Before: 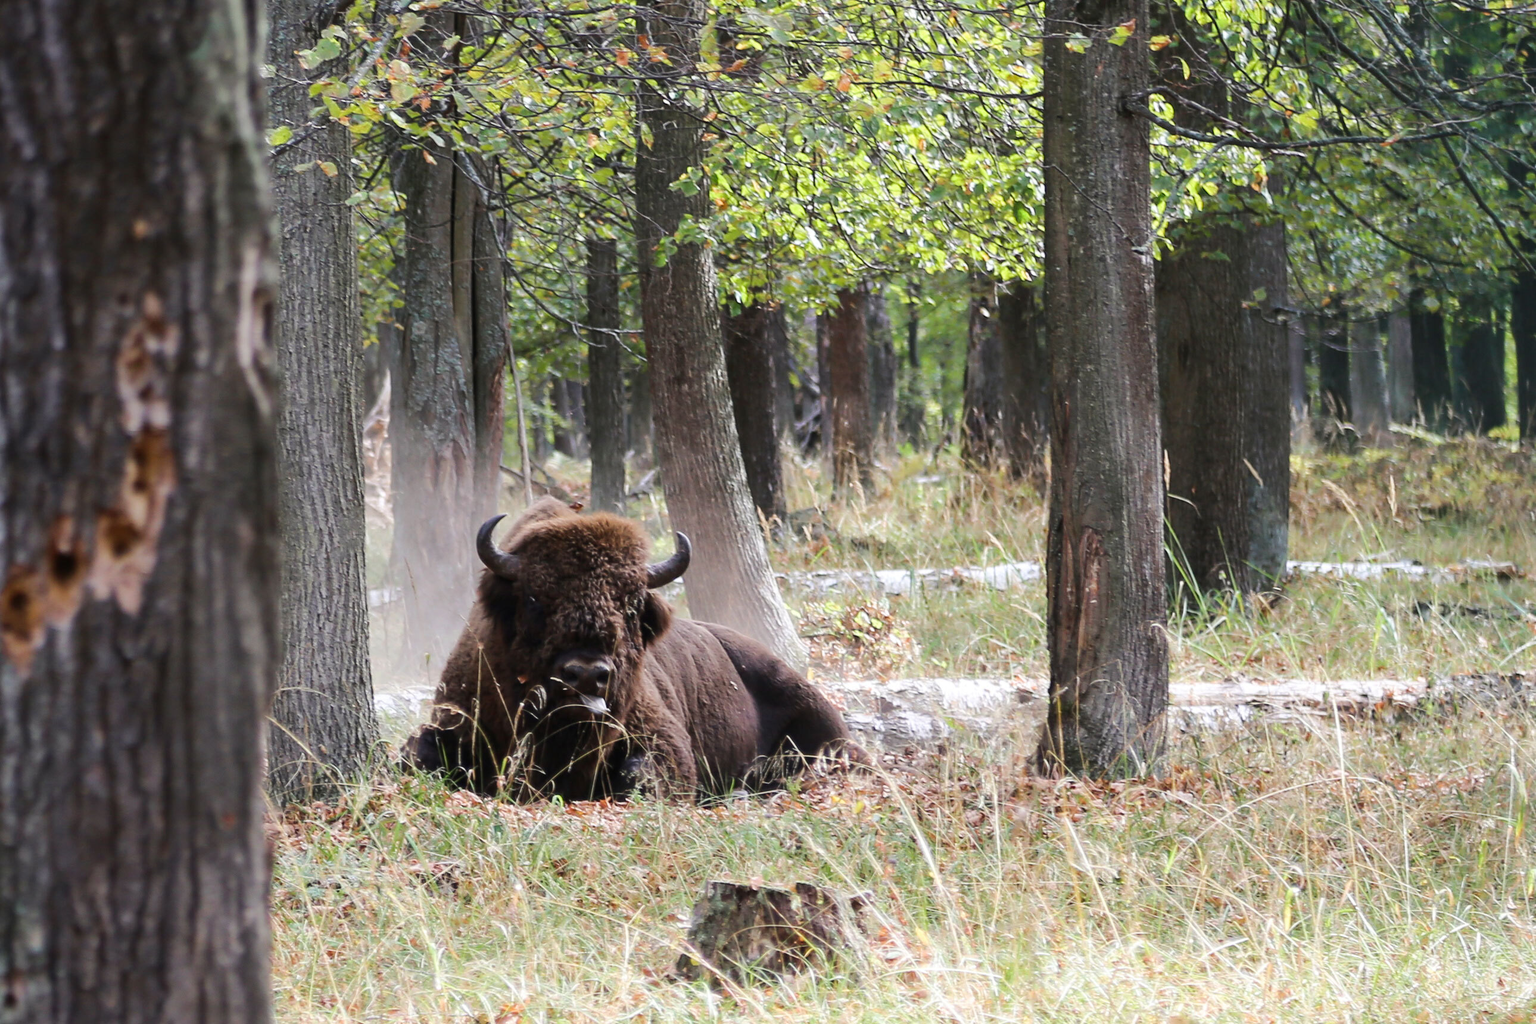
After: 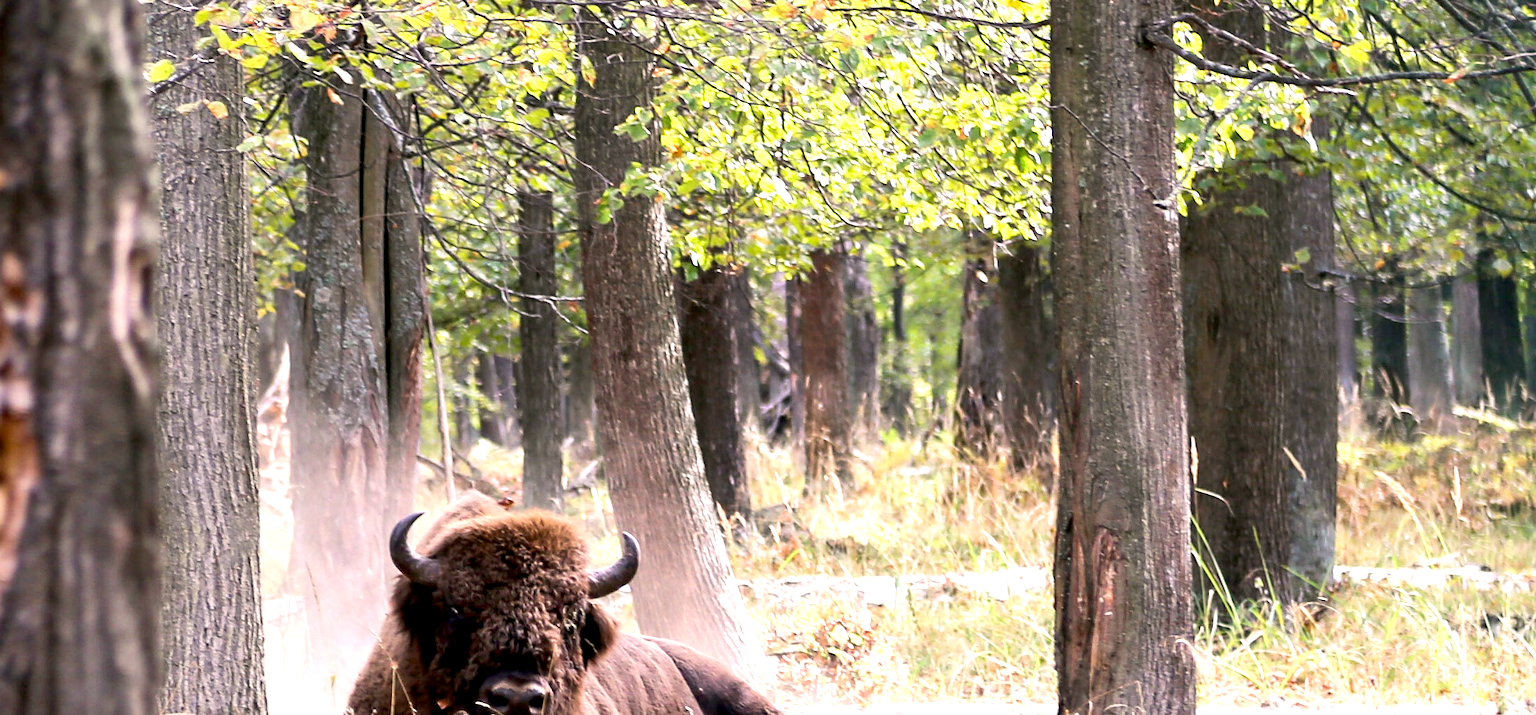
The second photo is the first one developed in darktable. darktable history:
color correction: highlights a* 8.1, highlights b* 4.28
exposure: black level correction 0.008, exposure 0.987 EV, compensate highlight preservation false
crop and rotate: left 9.28%, top 7.35%, right 4.906%, bottom 32.654%
